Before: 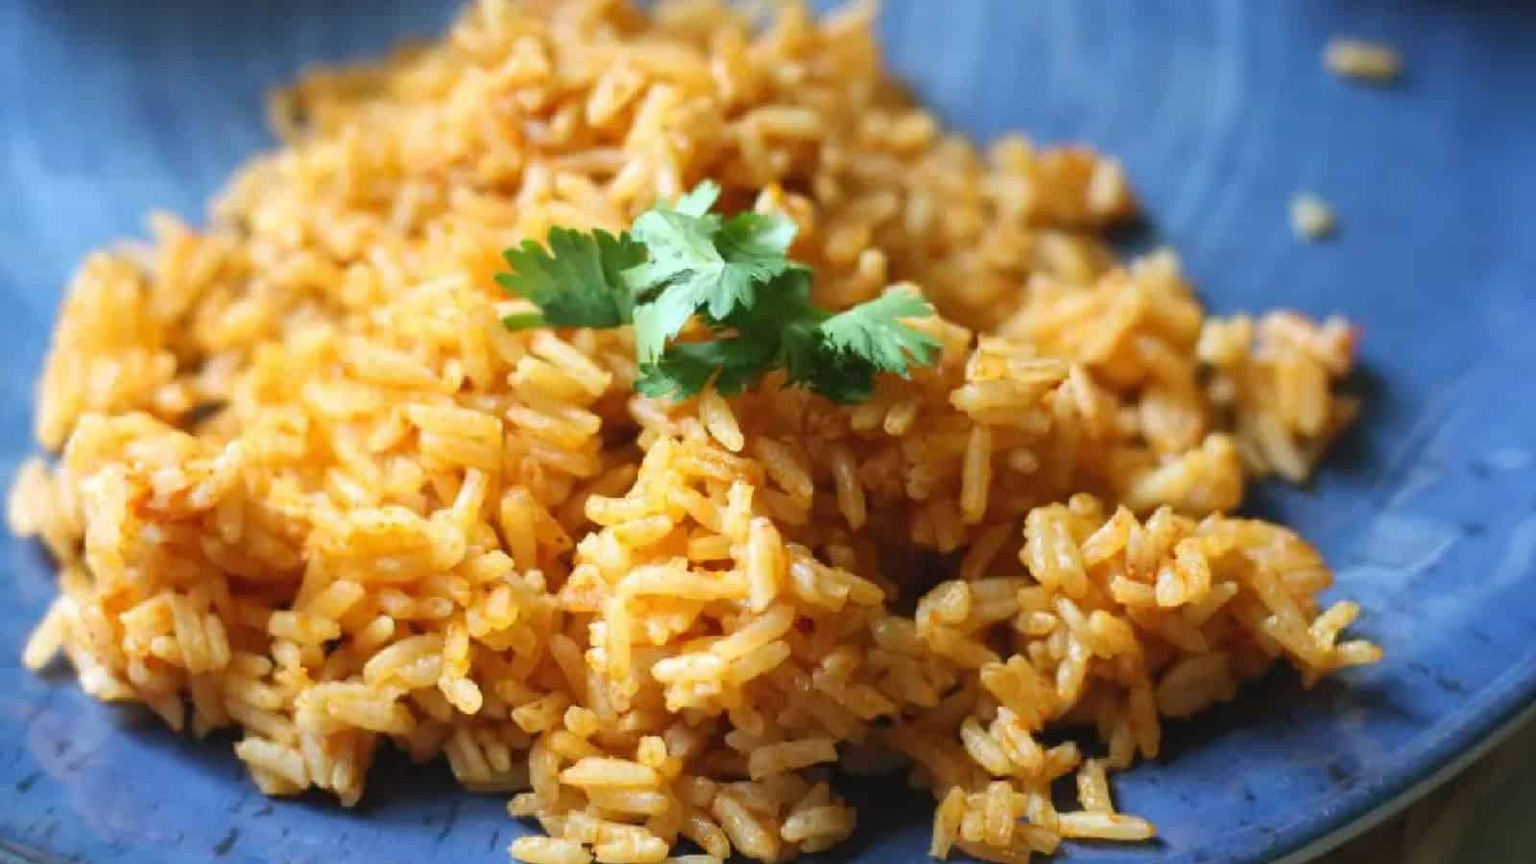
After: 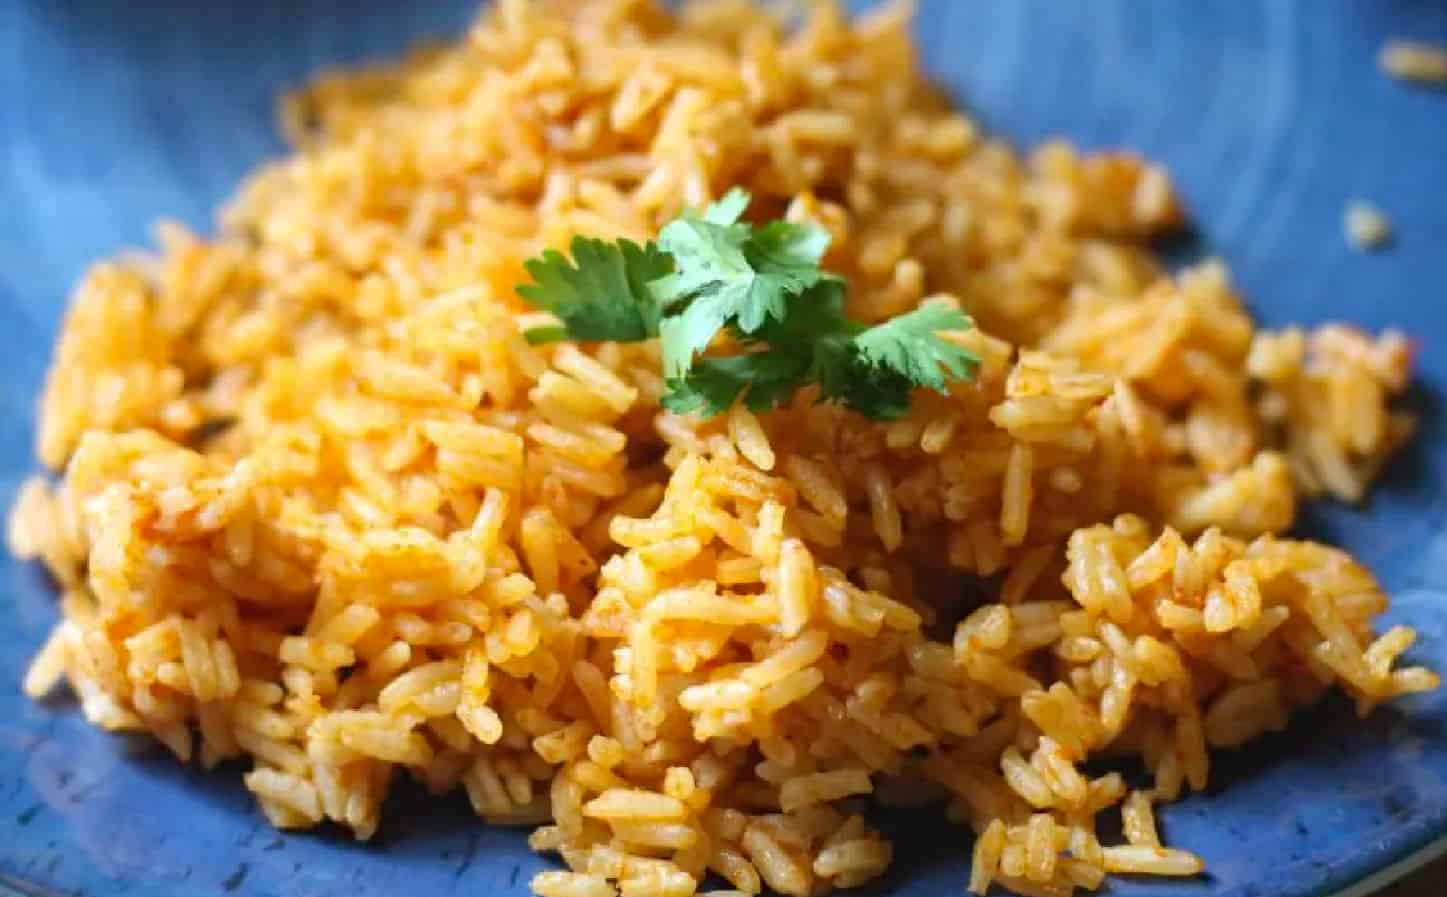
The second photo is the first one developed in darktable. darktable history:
haze removal: compatibility mode true, adaptive false
crop: right 9.51%, bottom 0.032%
